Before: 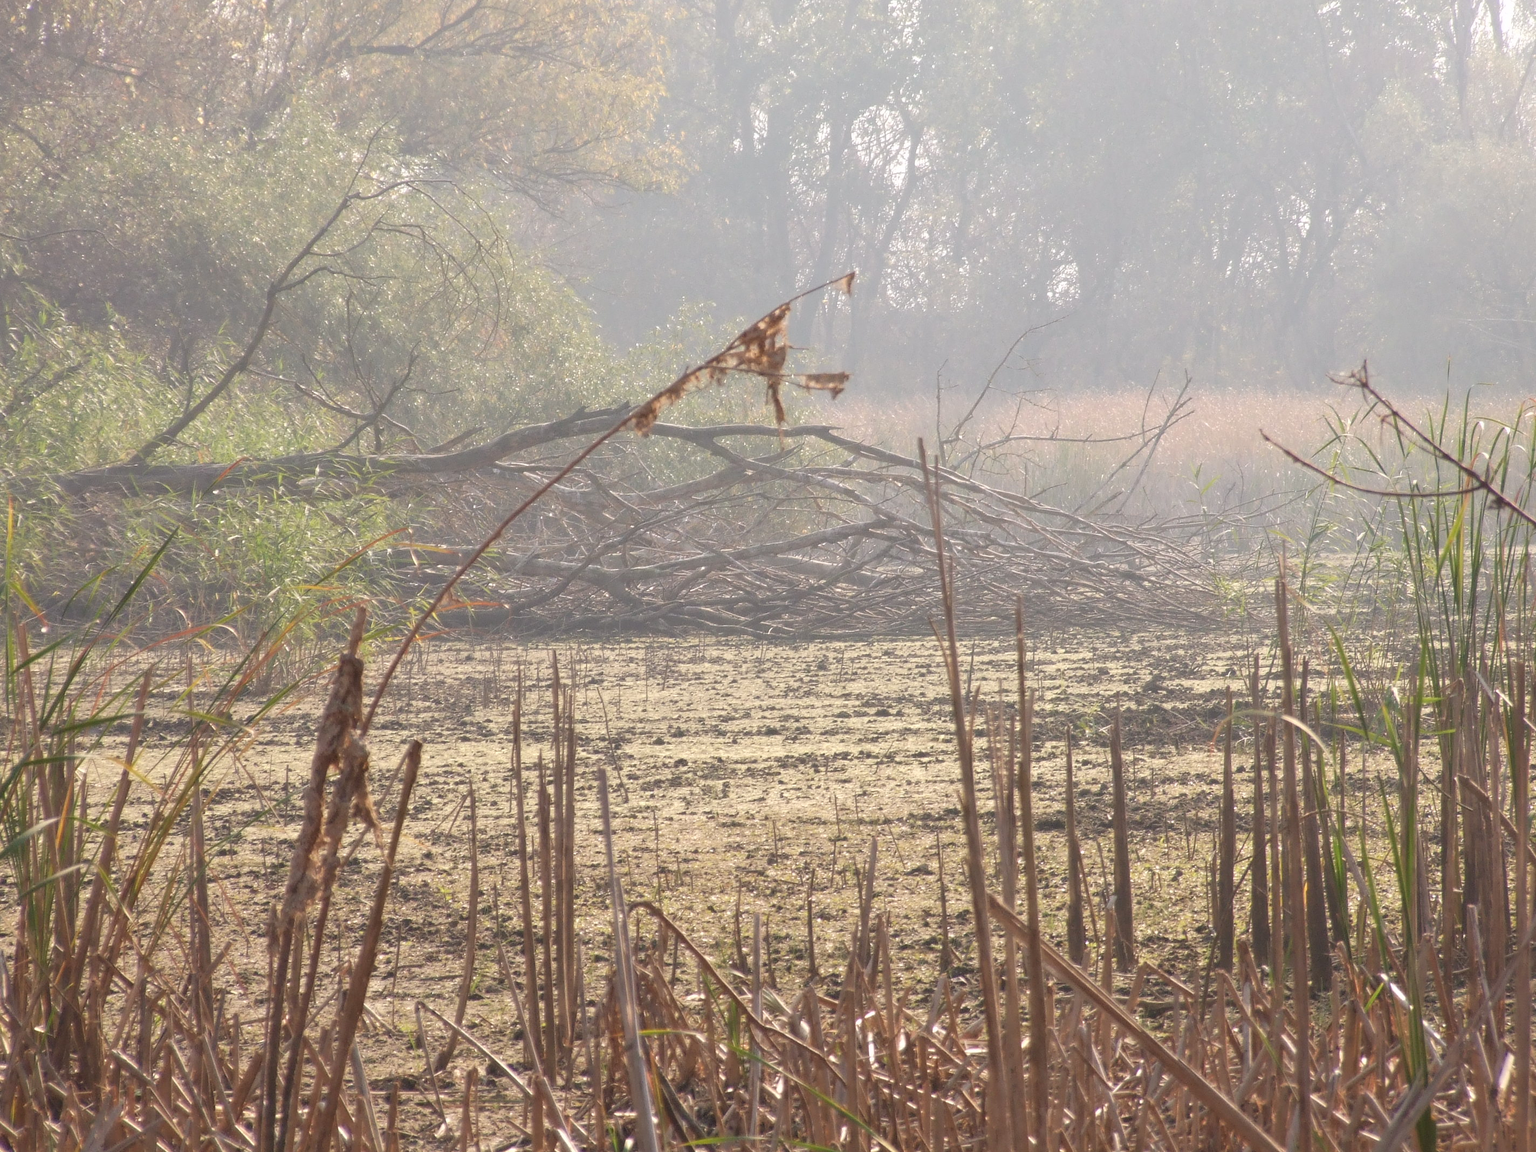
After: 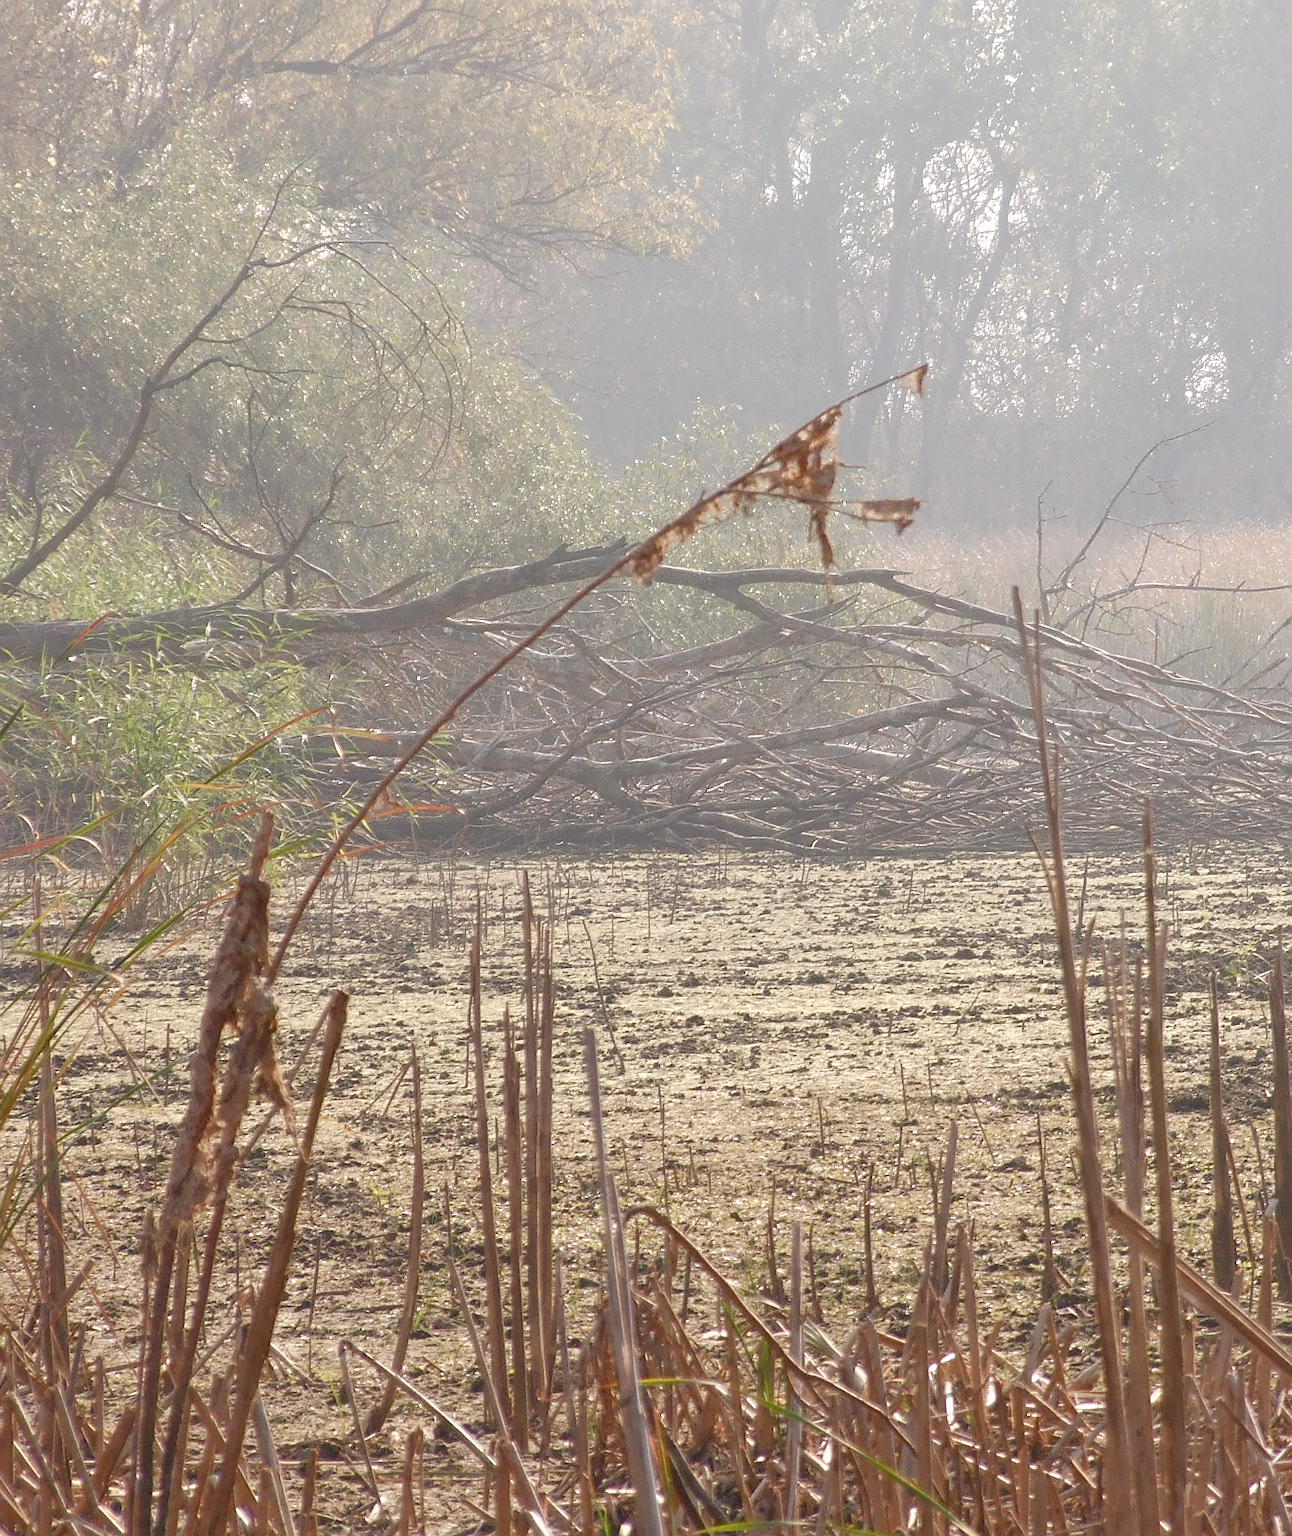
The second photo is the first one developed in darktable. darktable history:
sharpen: on, module defaults
color balance rgb: perceptual saturation grading › global saturation 25.238%, perceptual saturation grading › highlights -50.558%, perceptual saturation grading › shadows 30.98%
crop: left 10.565%, right 26.442%
